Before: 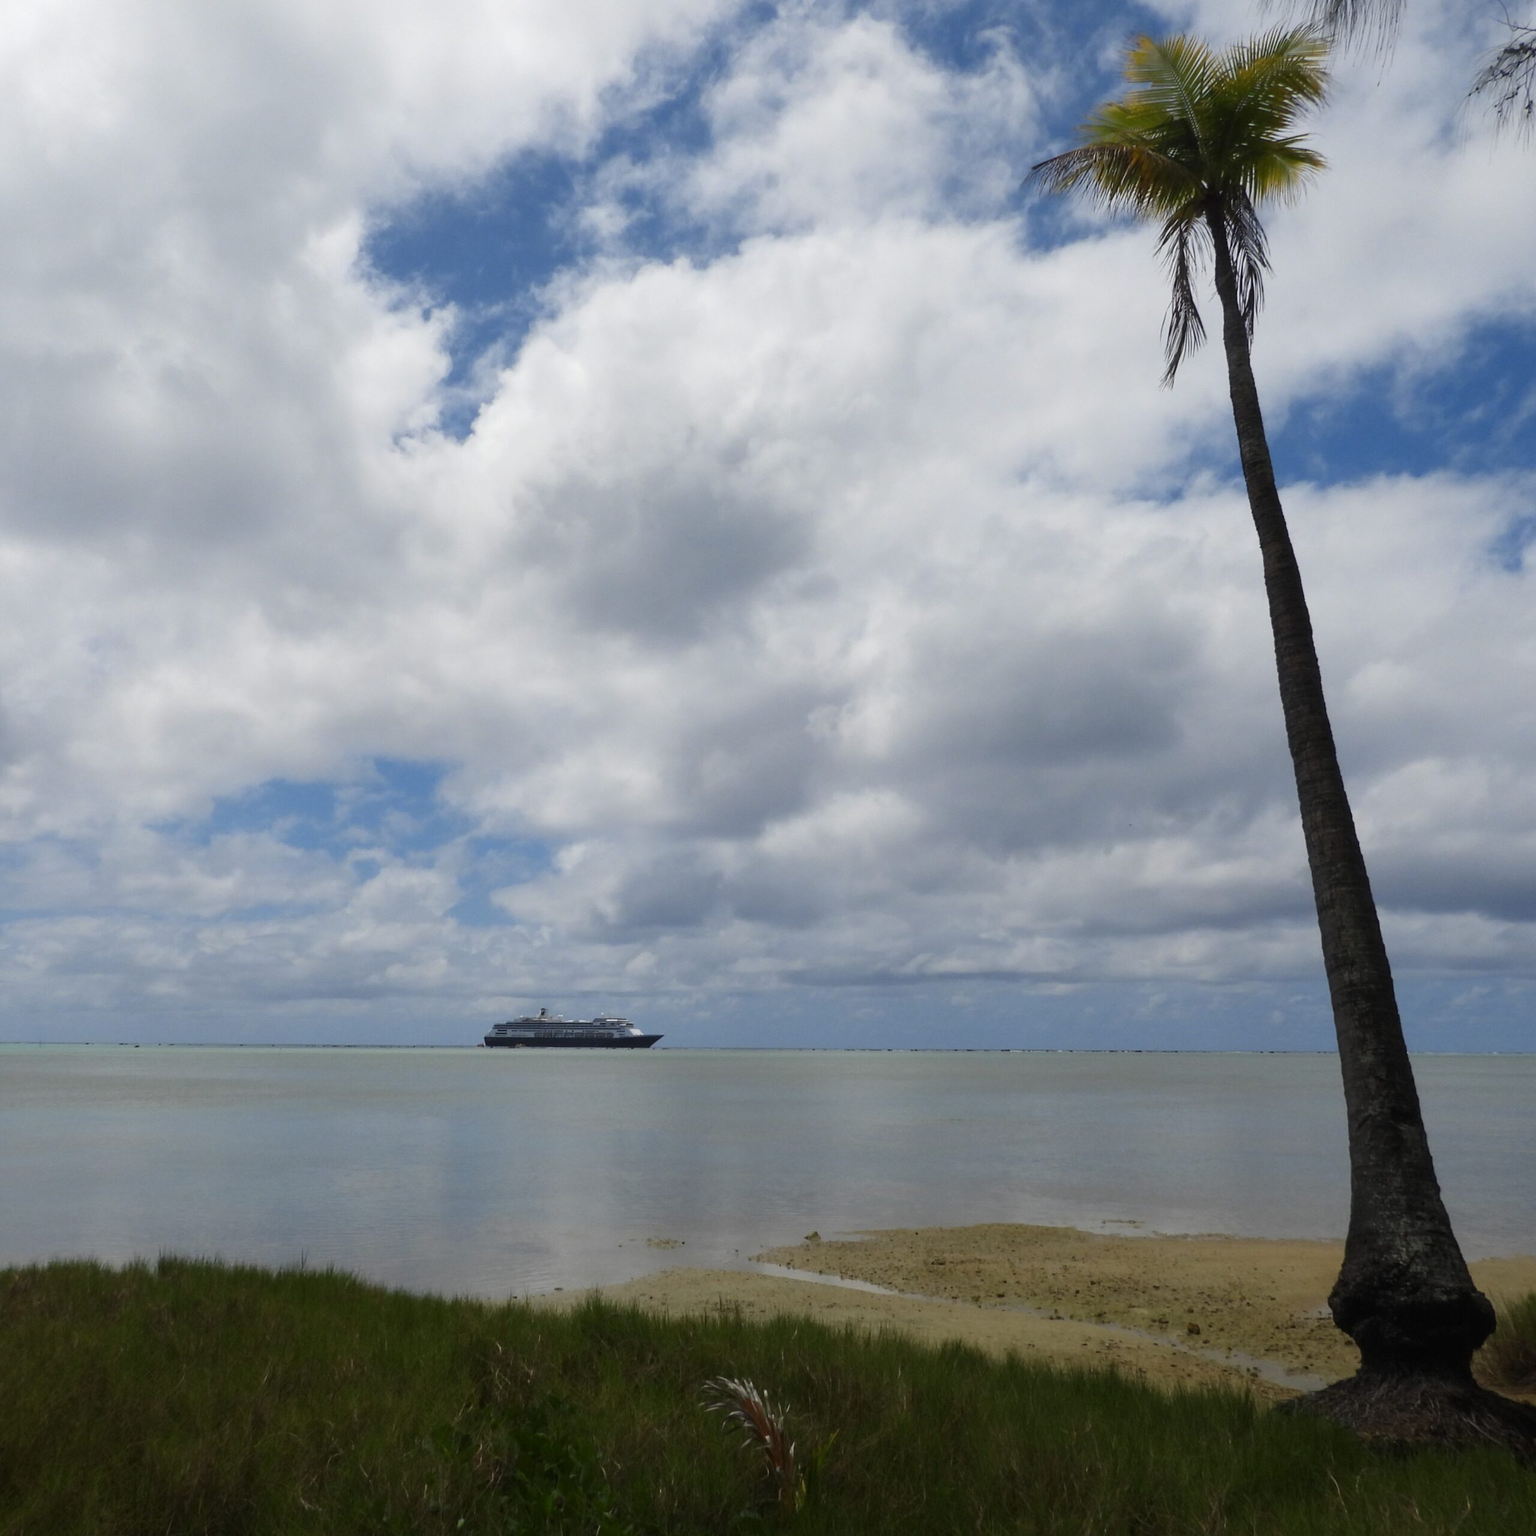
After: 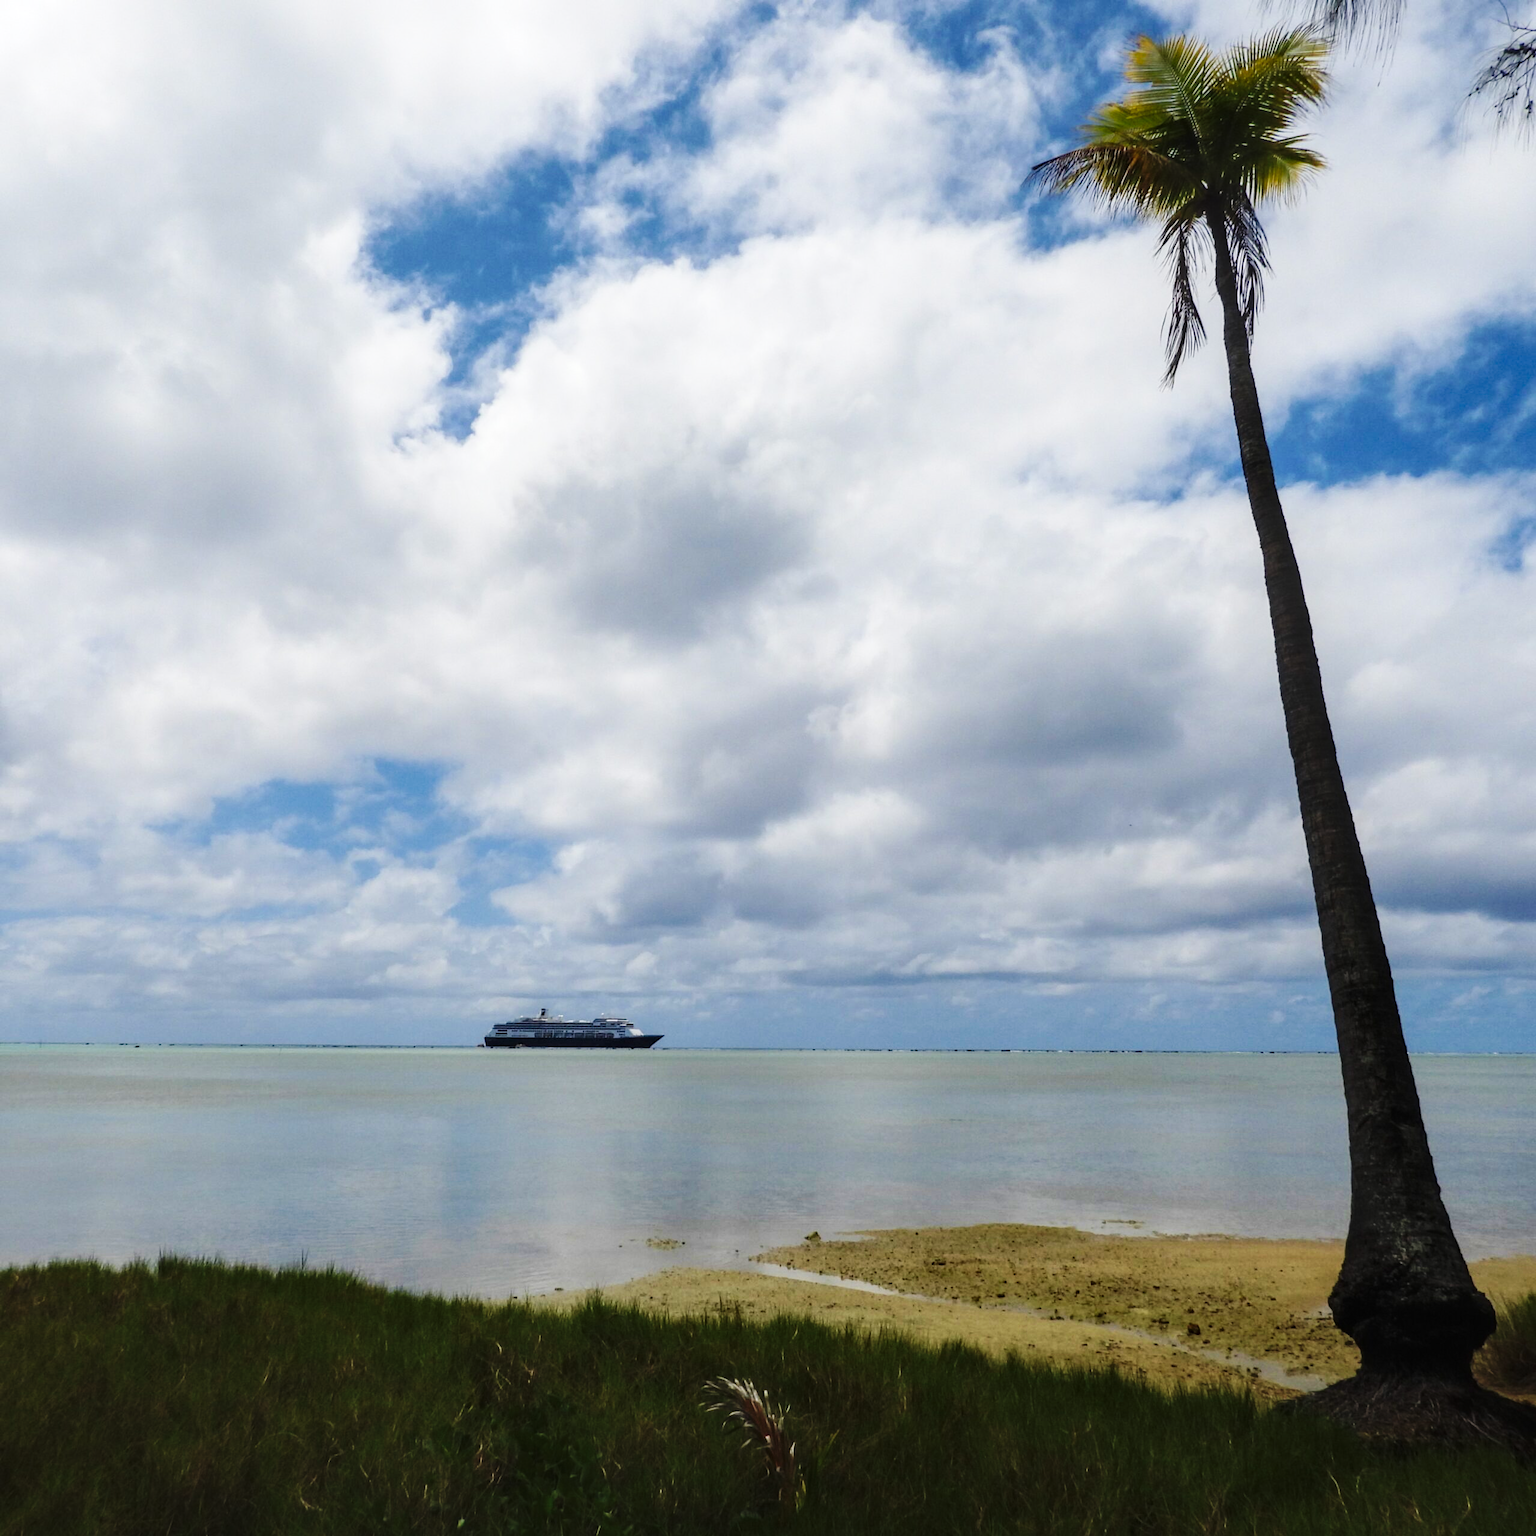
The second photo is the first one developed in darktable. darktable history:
local contrast: on, module defaults
velvia: on, module defaults
base curve: curves: ch0 [(0, 0) (0.036, 0.025) (0.121, 0.166) (0.206, 0.329) (0.605, 0.79) (1, 1)], preserve colors none
